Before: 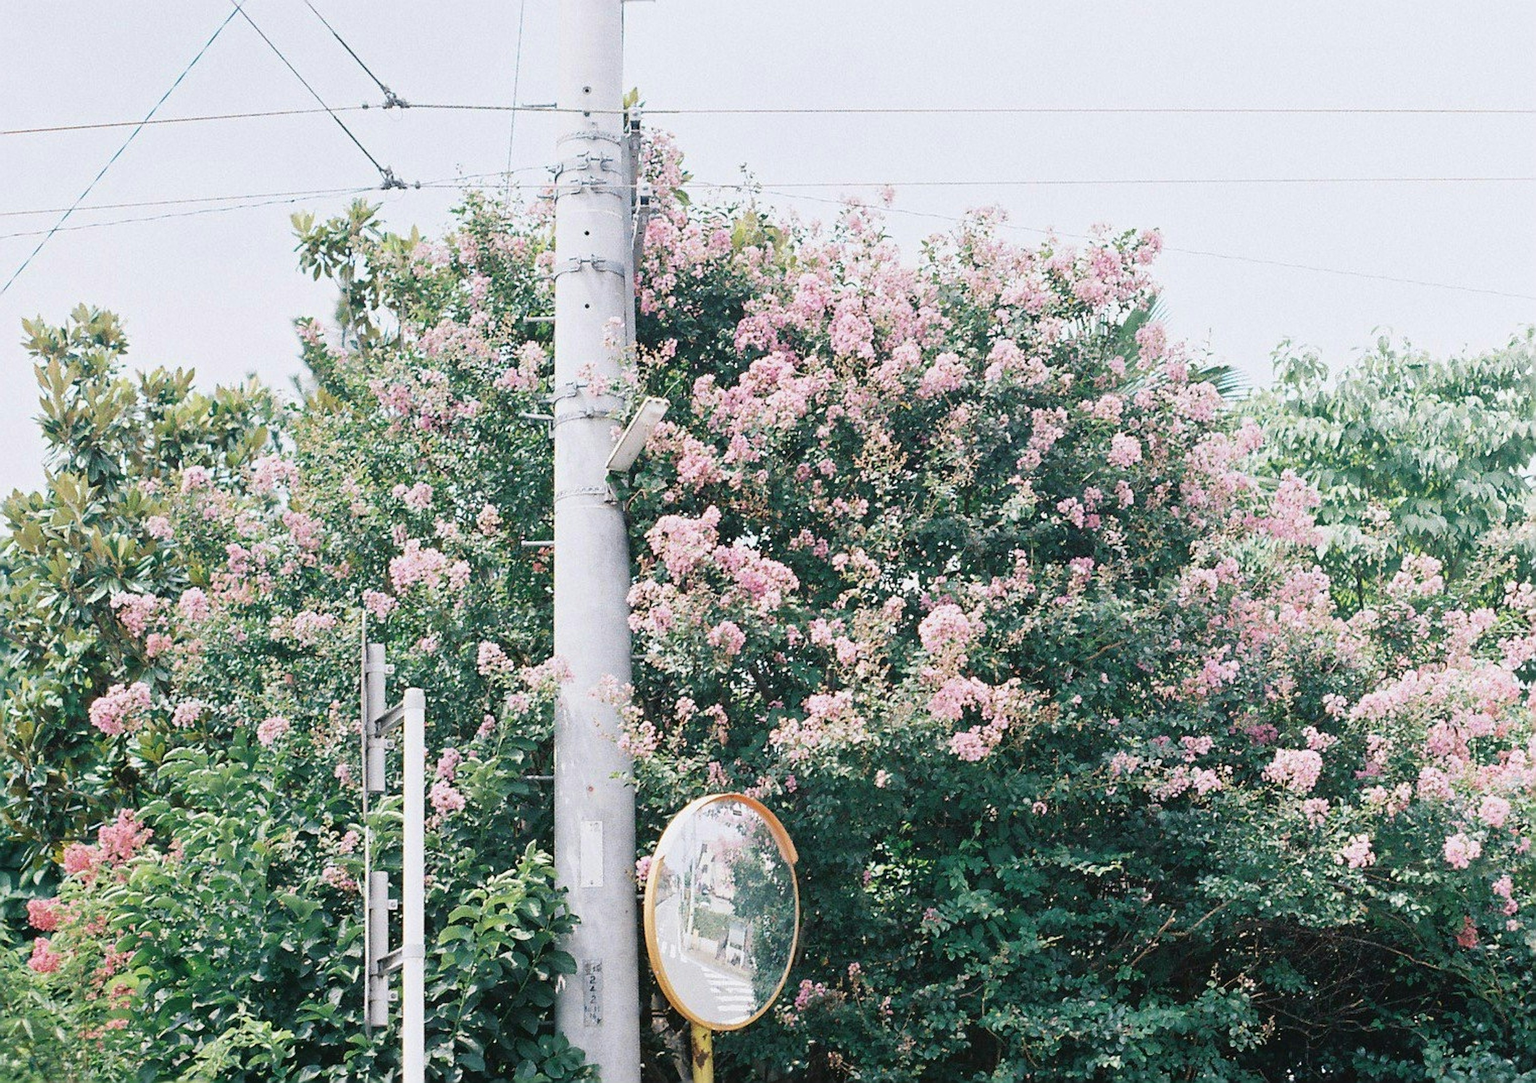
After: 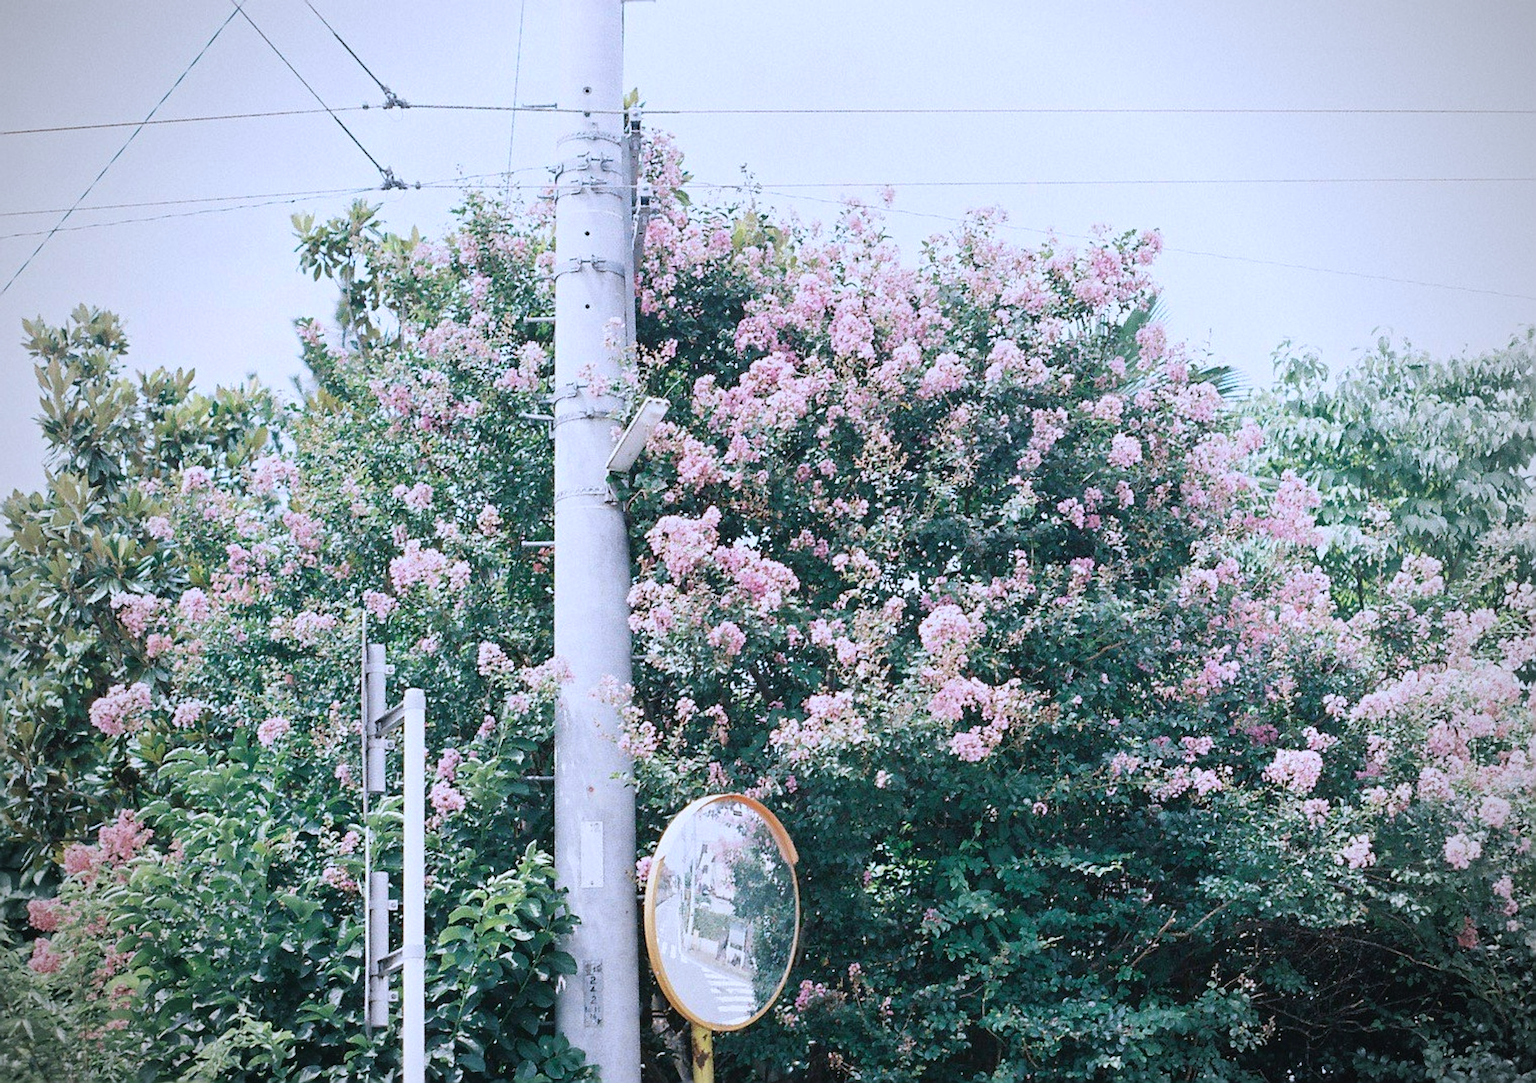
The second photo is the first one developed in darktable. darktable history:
vignetting: fall-off start 73.57%
color calibration: illuminant as shot in camera, x 0.37, y 0.382, temperature 4317.39 K
